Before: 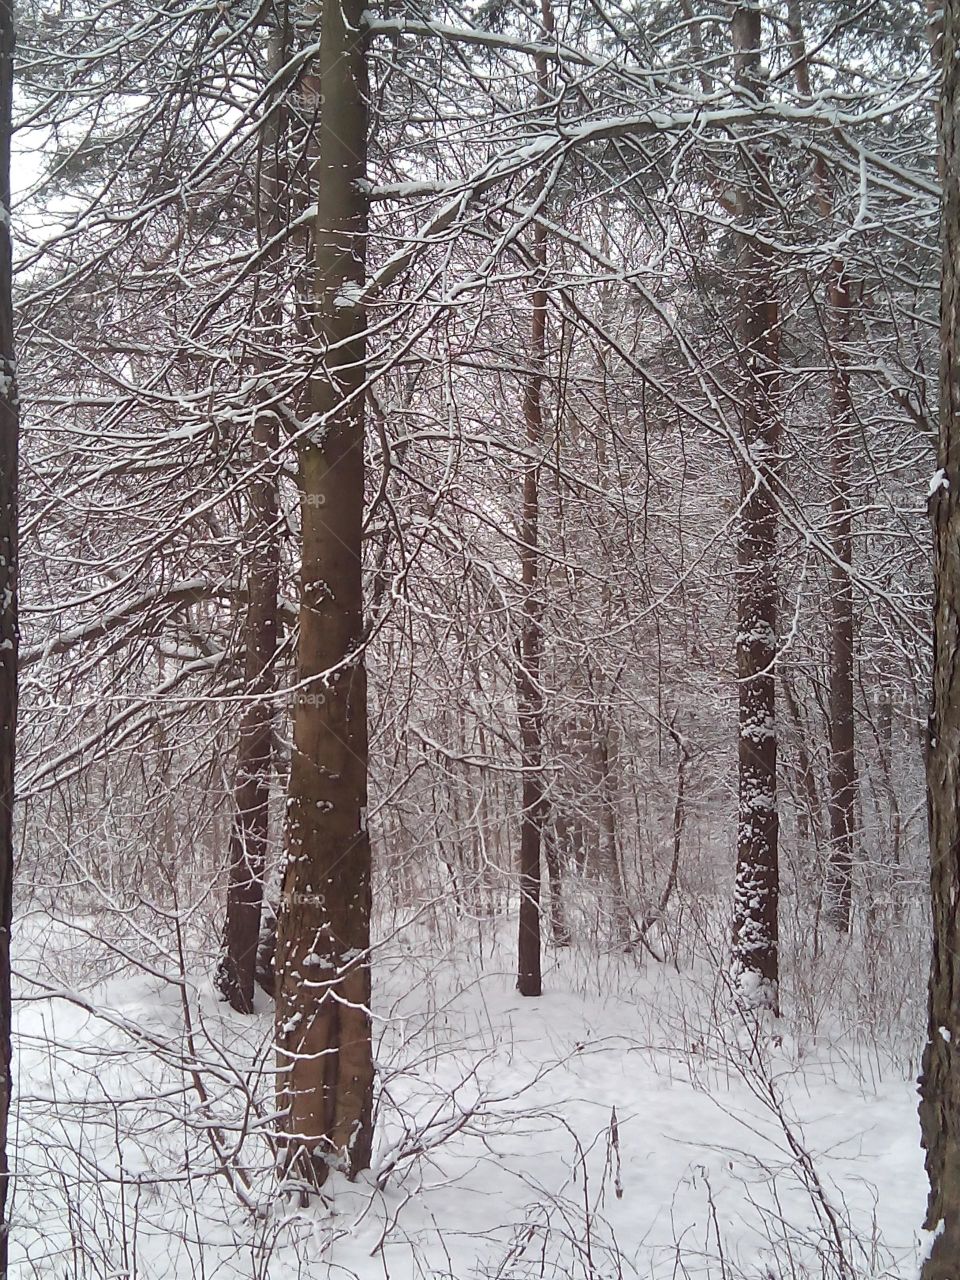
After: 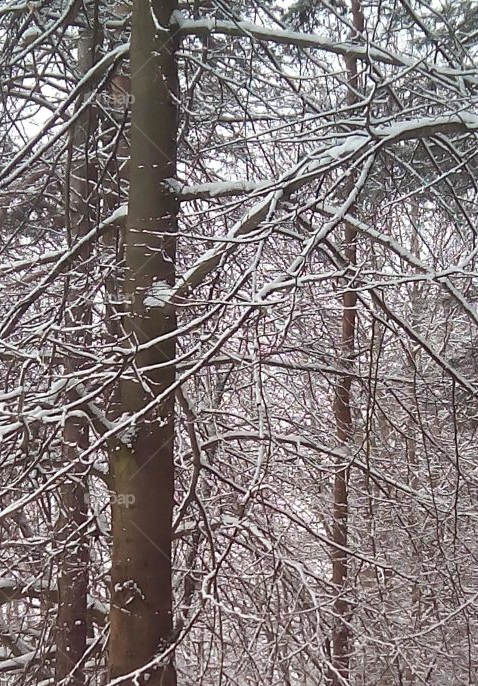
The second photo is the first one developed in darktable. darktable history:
crop: left 19.81%, right 30.3%, bottom 46.374%
tone equalizer: on, module defaults
